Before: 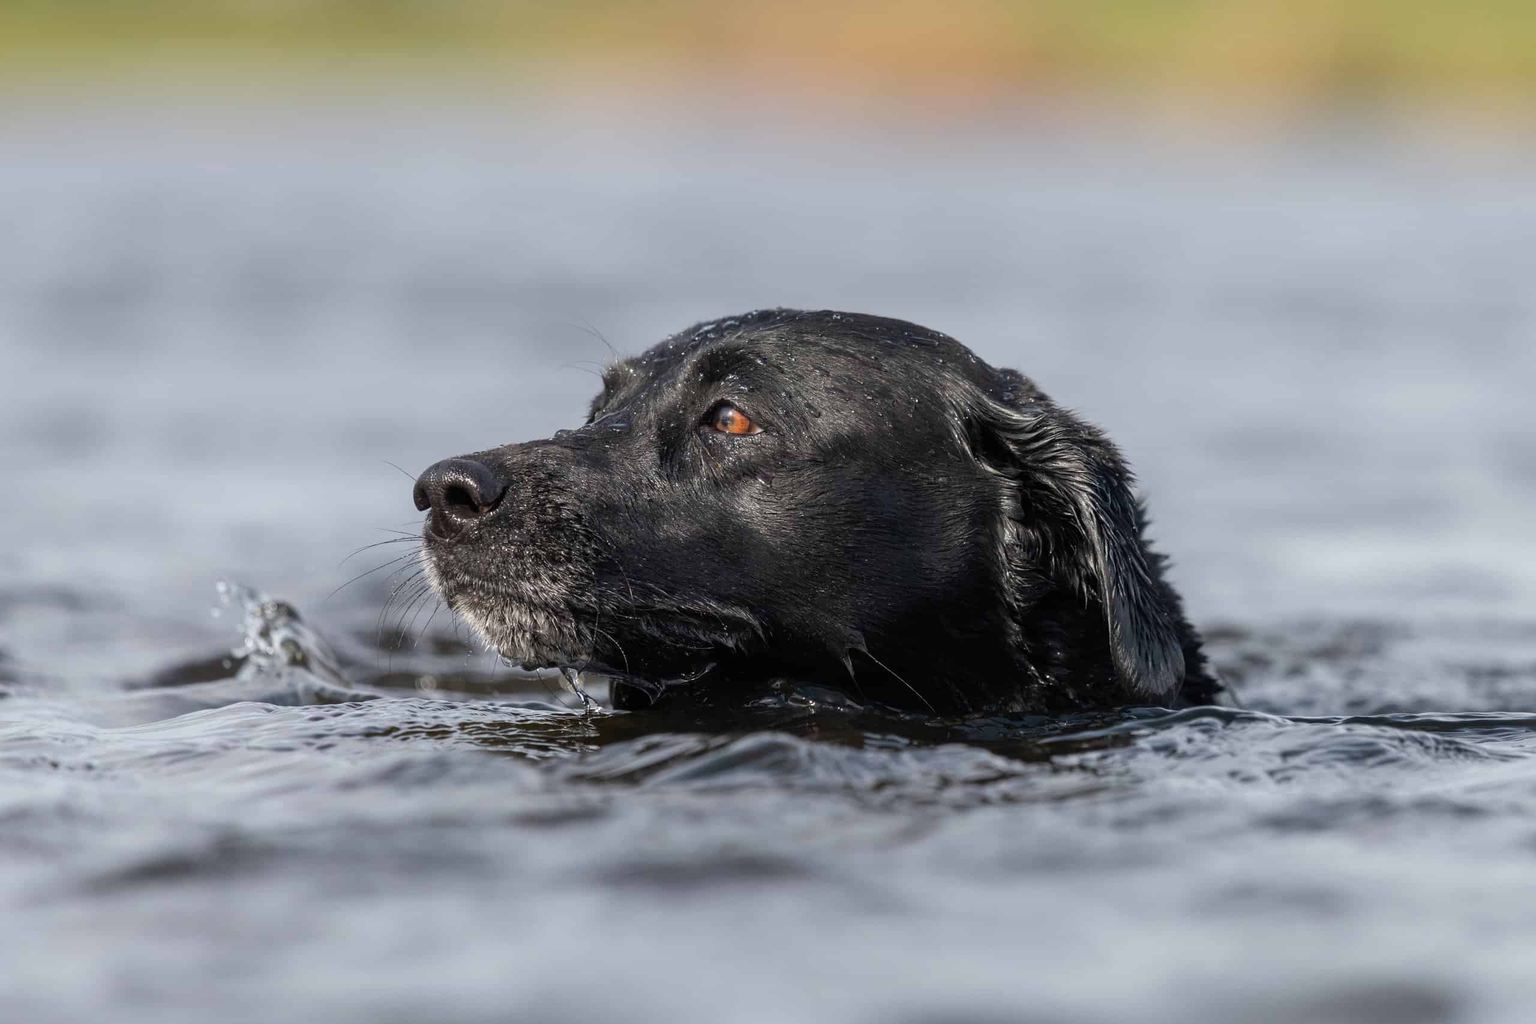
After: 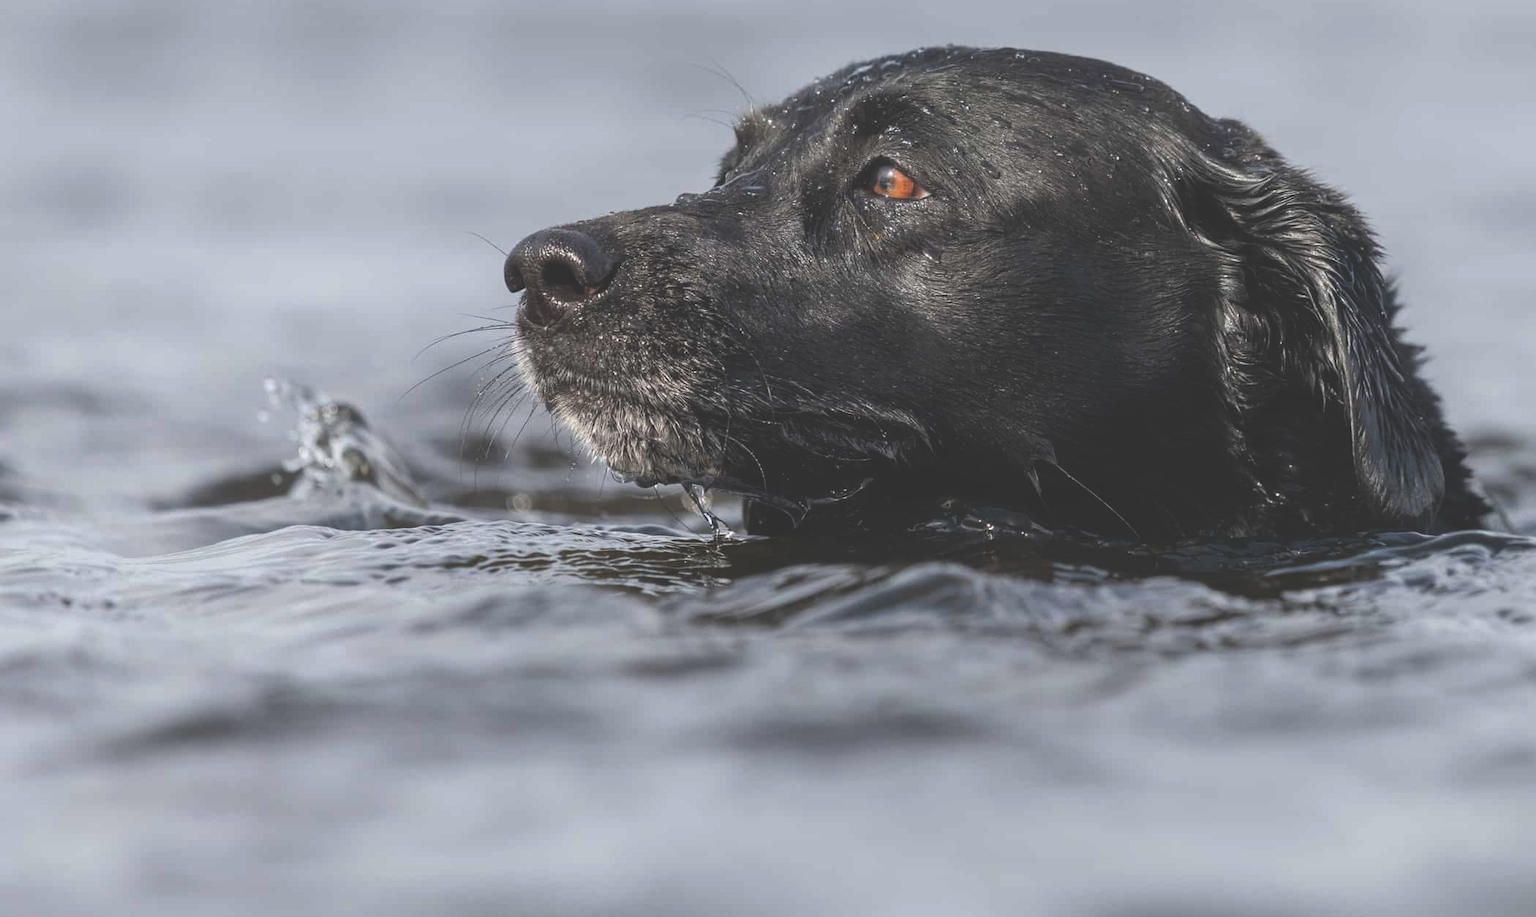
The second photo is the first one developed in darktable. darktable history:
crop: top 26.531%, right 17.959%
exposure: black level correction -0.03, compensate highlight preservation false
